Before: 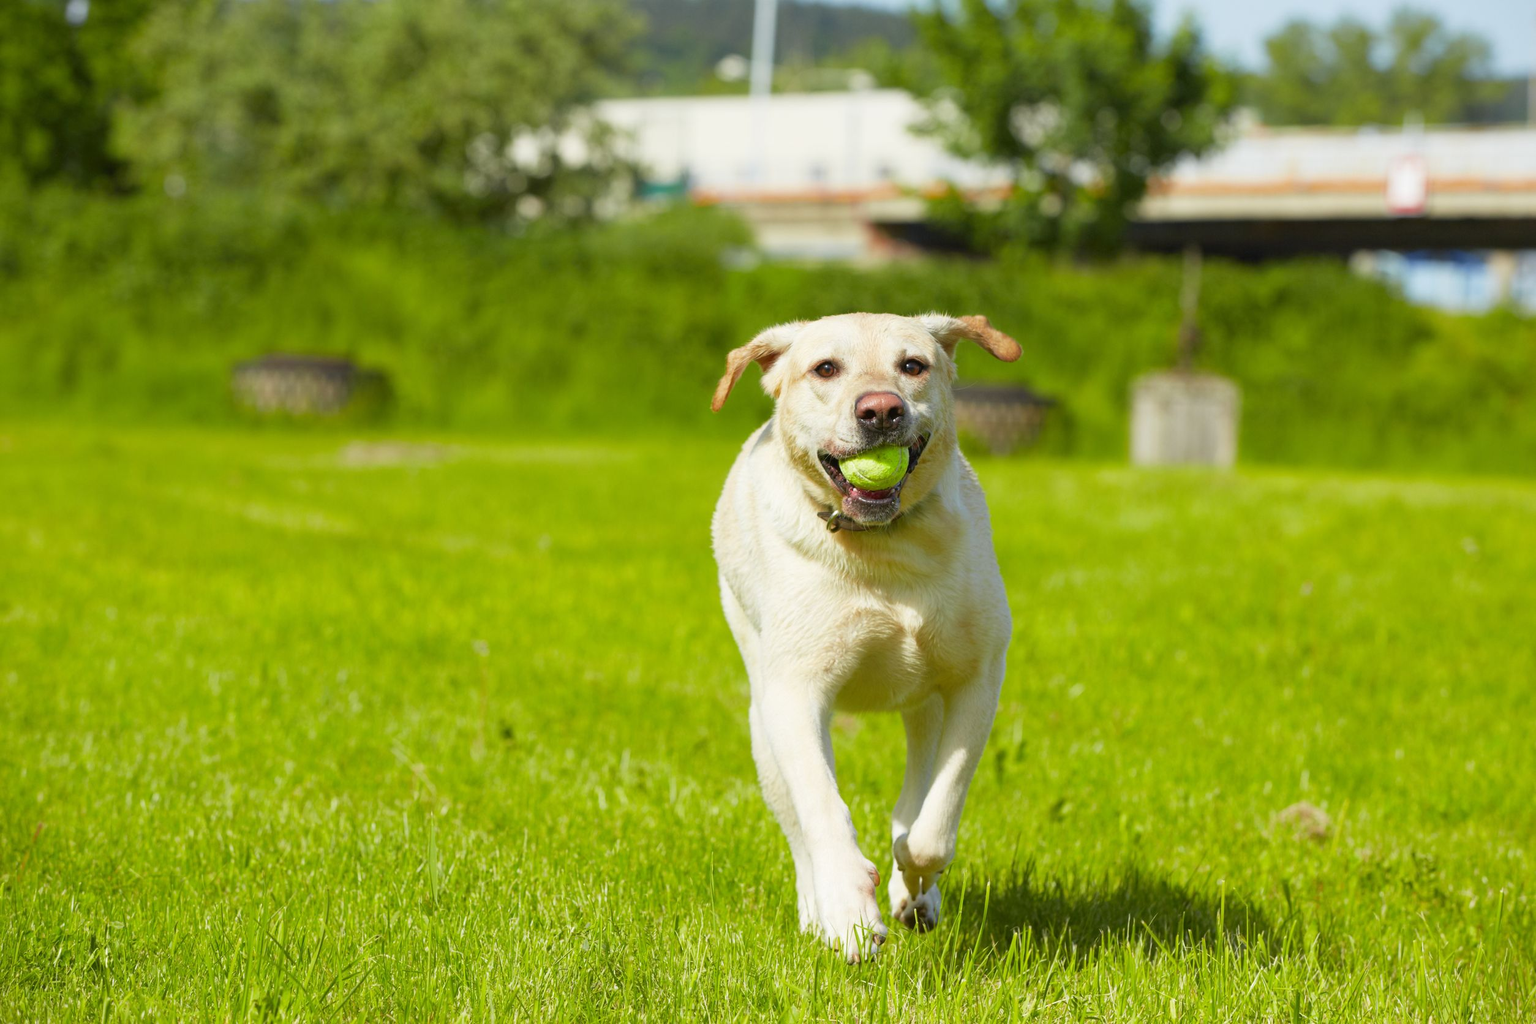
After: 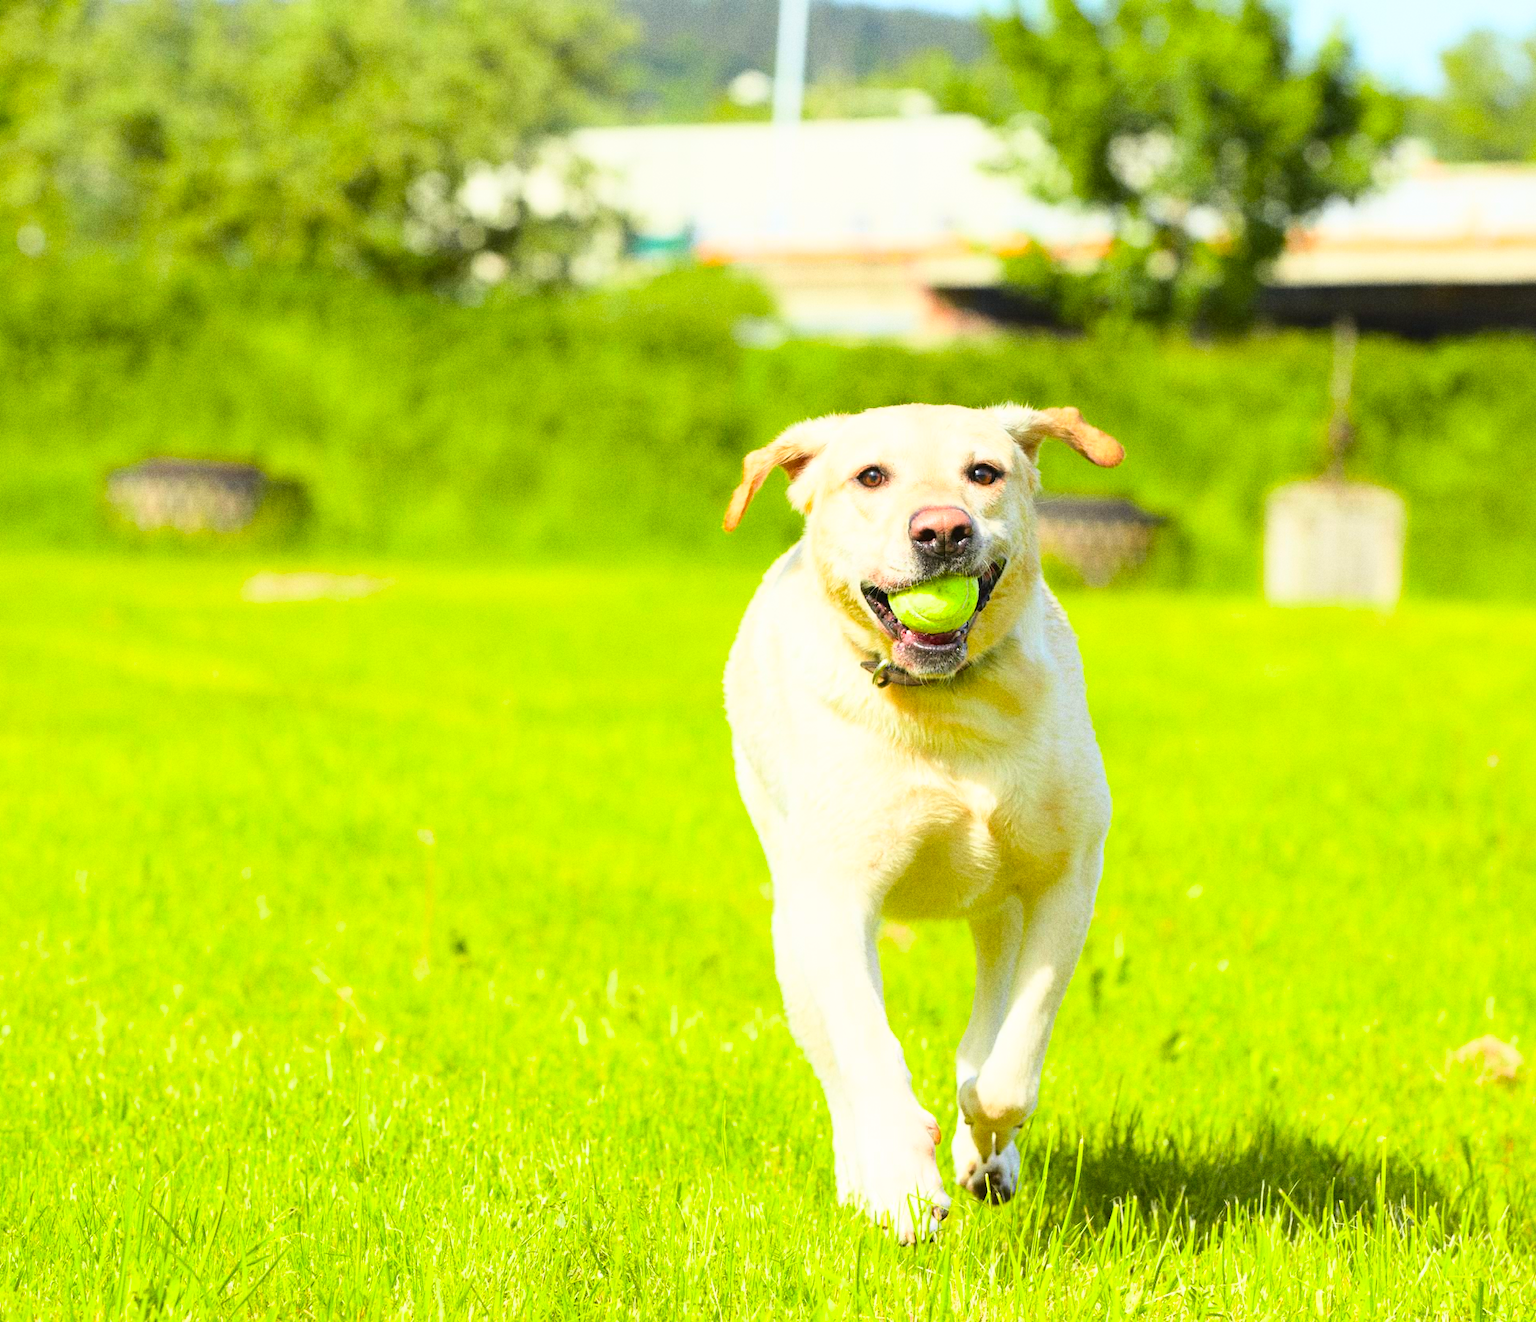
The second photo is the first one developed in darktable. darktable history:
base curve: curves: ch0 [(0, 0) (0.018, 0.026) (0.143, 0.37) (0.33, 0.731) (0.458, 0.853) (0.735, 0.965) (0.905, 0.986) (1, 1)]
color balance: output saturation 110%
crop: left 9.88%, right 12.664%
grain: on, module defaults
